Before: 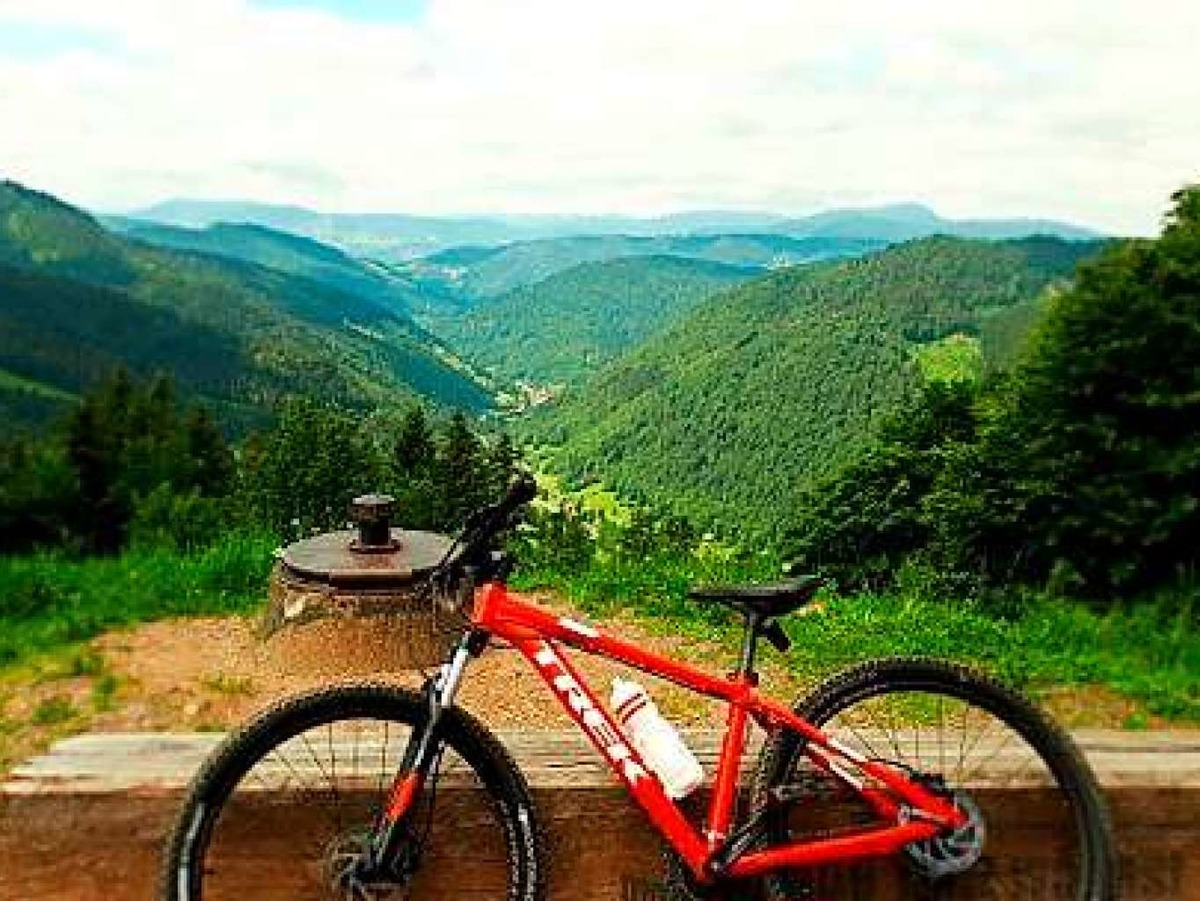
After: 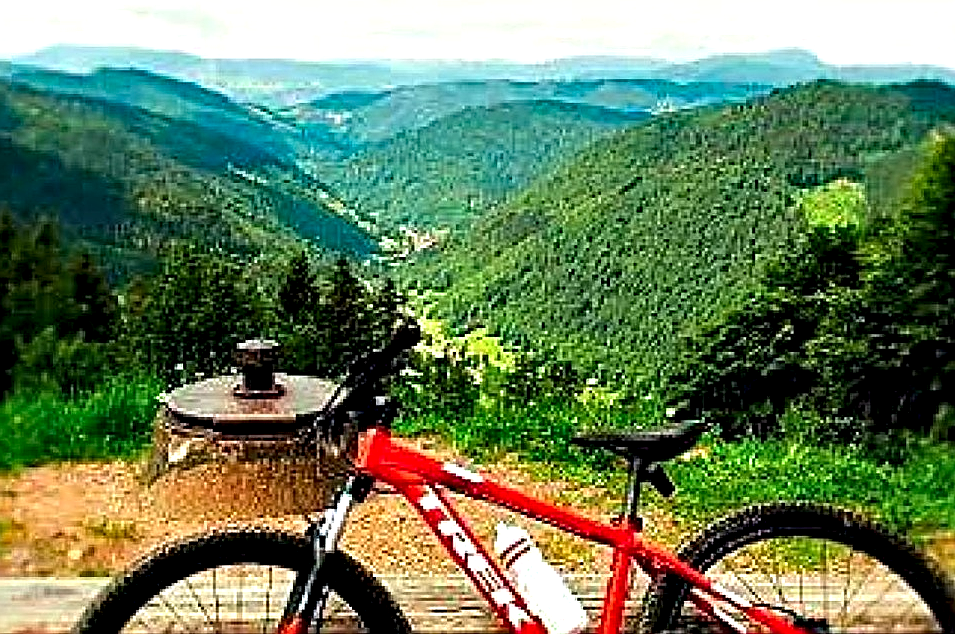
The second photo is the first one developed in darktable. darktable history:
sharpen: on, module defaults
crop: left 9.699%, top 17.243%, right 10.637%, bottom 12.381%
contrast equalizer: y [[0.6 ×6], [0.55 ×6], [0 ×6], [0 ×6], [0 ×6]]
